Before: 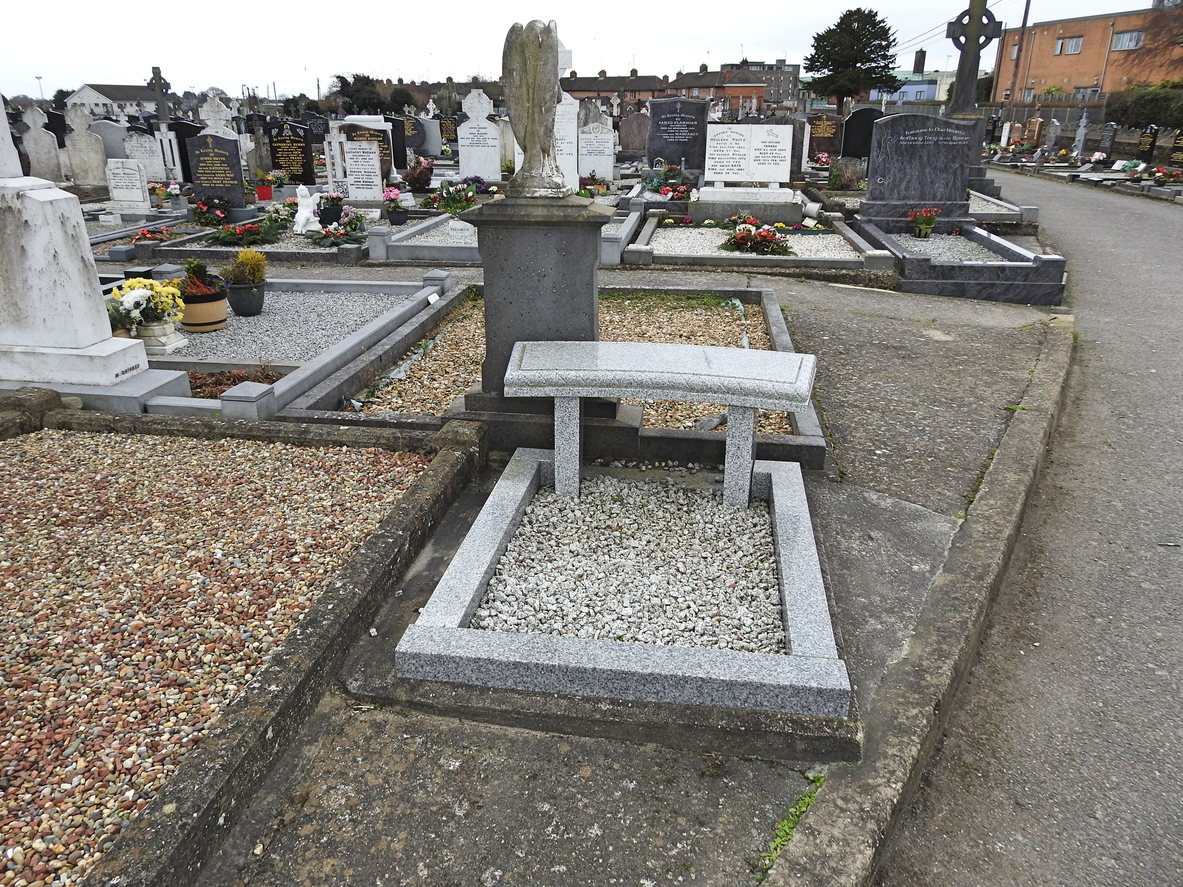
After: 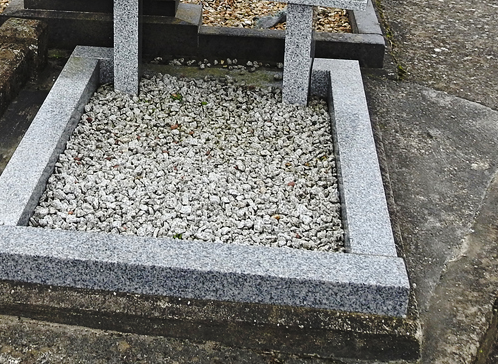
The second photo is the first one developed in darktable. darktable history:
exposure: exposure -0.012 EV, compensate highlight preservation false
crop: left 37.345%, top 45.356%, right 20.552%, bottom 13.551%
base curve: curves: ch0 [(0, 0) (0.073, 0.04) (0.157, 0.139) (0.492, 0.492) (0.758, 0.758) (1, 1)], preserve colors none
